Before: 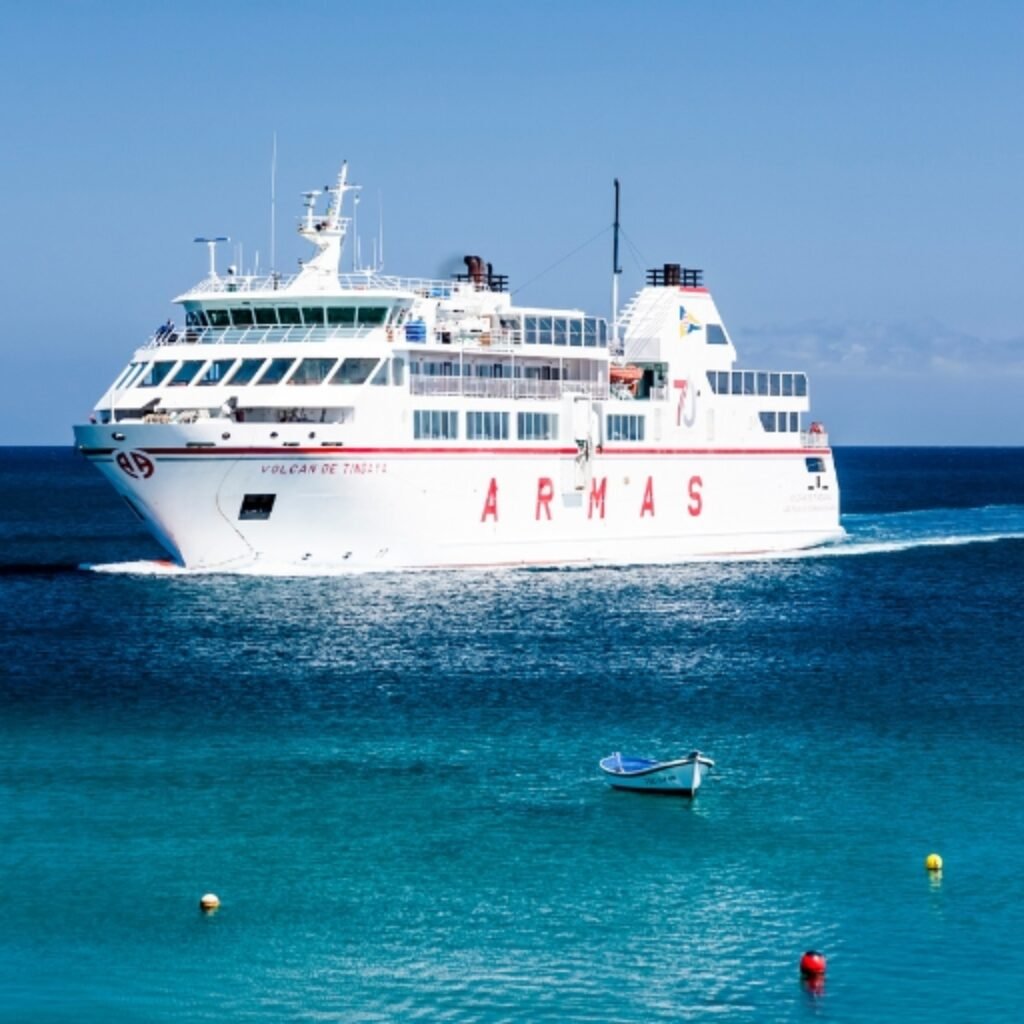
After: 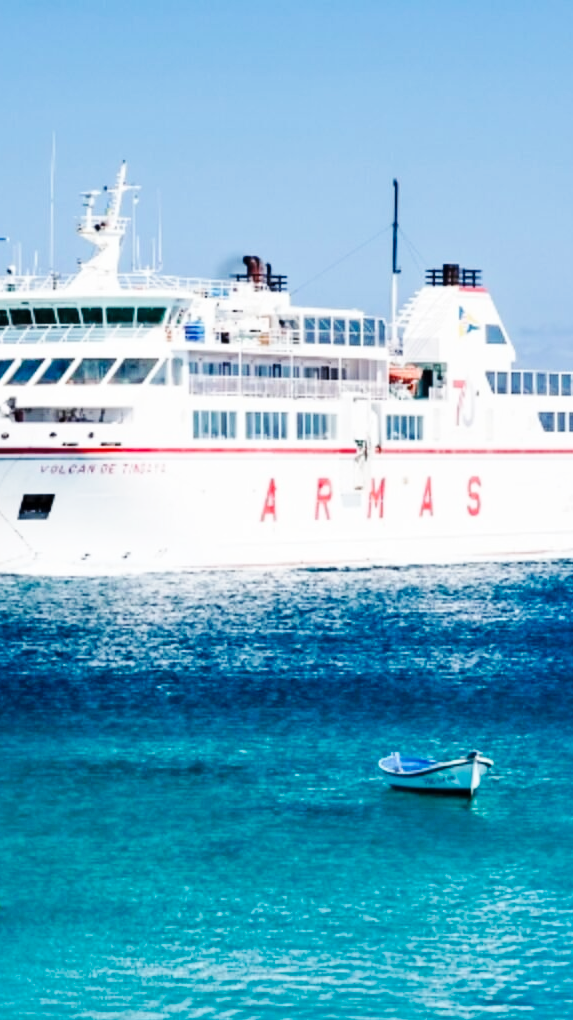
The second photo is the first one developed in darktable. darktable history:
base curve: curves: ch0 [(0, 0) (0.032, 0.025) (0.121, 0.166) (0.206, 0.329) (0.605, 0.79) (1, 1)], preserve colors none
crop: left 21.674%, right 22.086%
